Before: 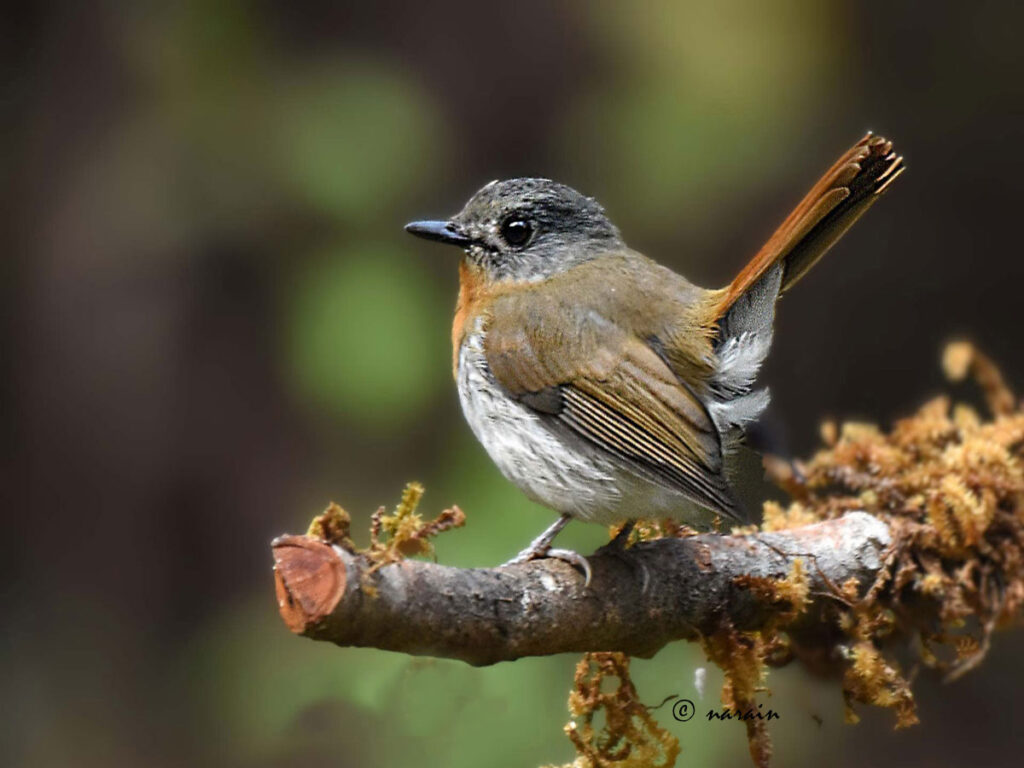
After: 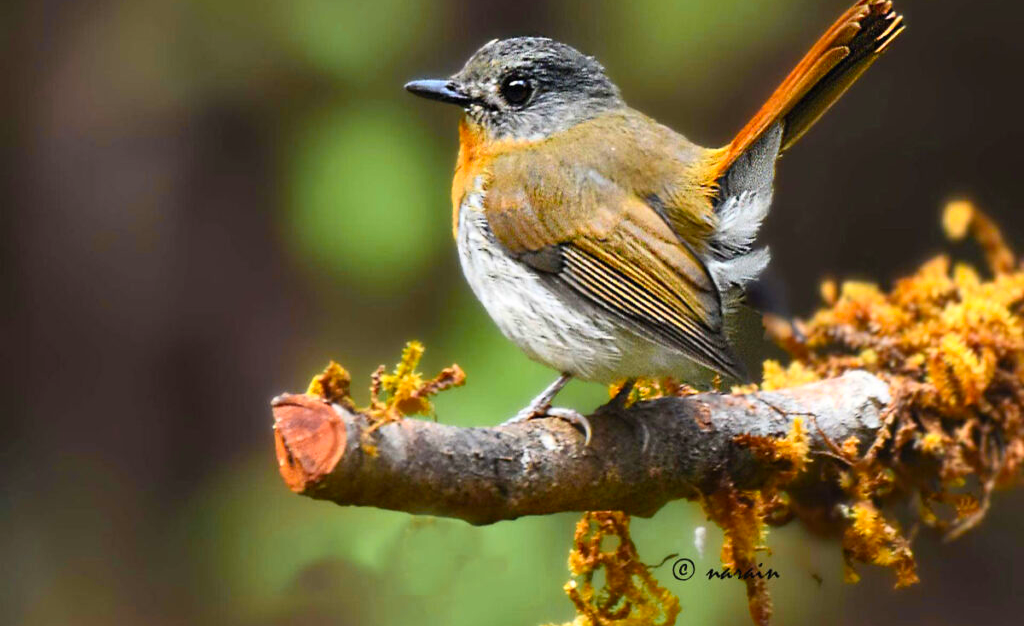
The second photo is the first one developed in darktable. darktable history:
color zones: curves: ch0 [(0.224, 0.526) (0.75, 0.5)]; ch1 [(0.055, 0.526) (0.224, 0.761) (0.377, 0.526) (0.75, 0.5)]
crop and rotate: top 18.401%
contrast brightness saturation: contrast 0.197, brightness 0.161, saturation 0.23
